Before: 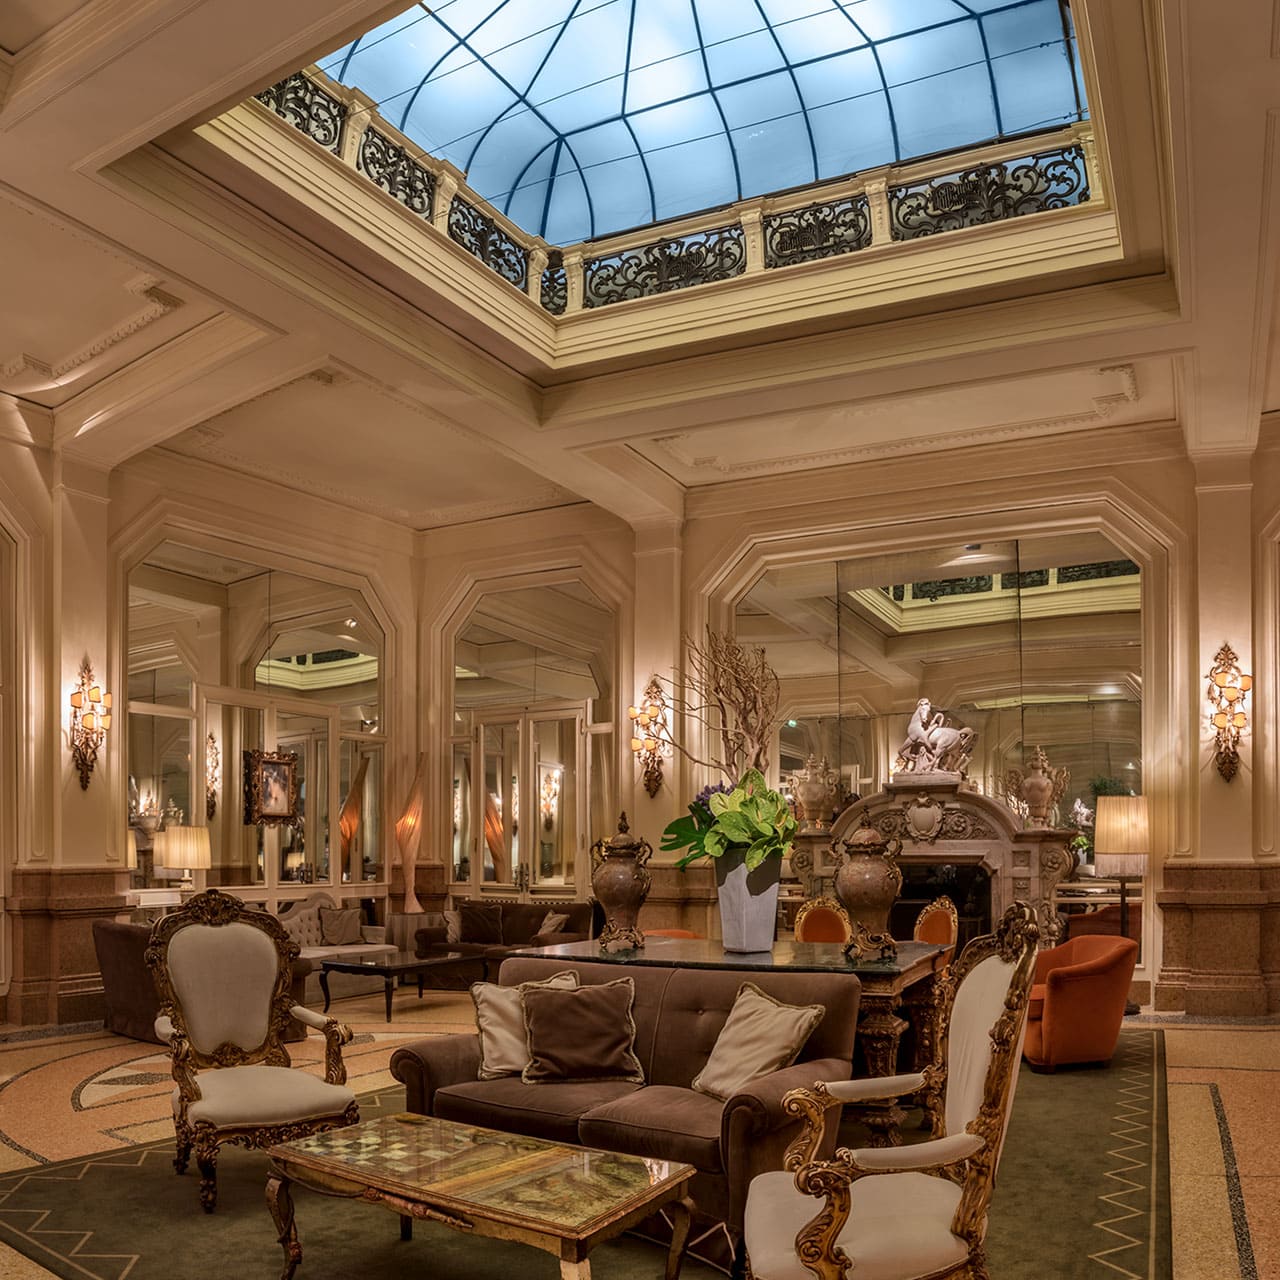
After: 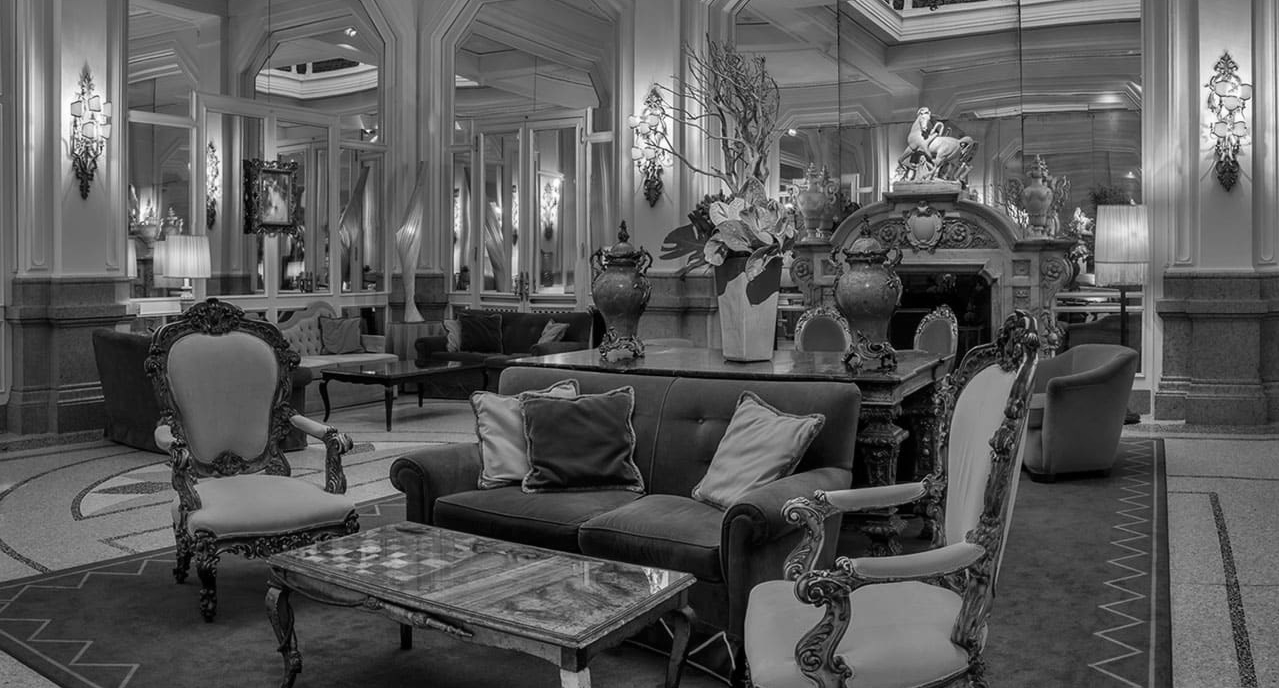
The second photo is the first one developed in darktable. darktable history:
white balance: red 0.983, blue 1.036
monochrome: on, module defaults
crop and rotate: top 46.237%
